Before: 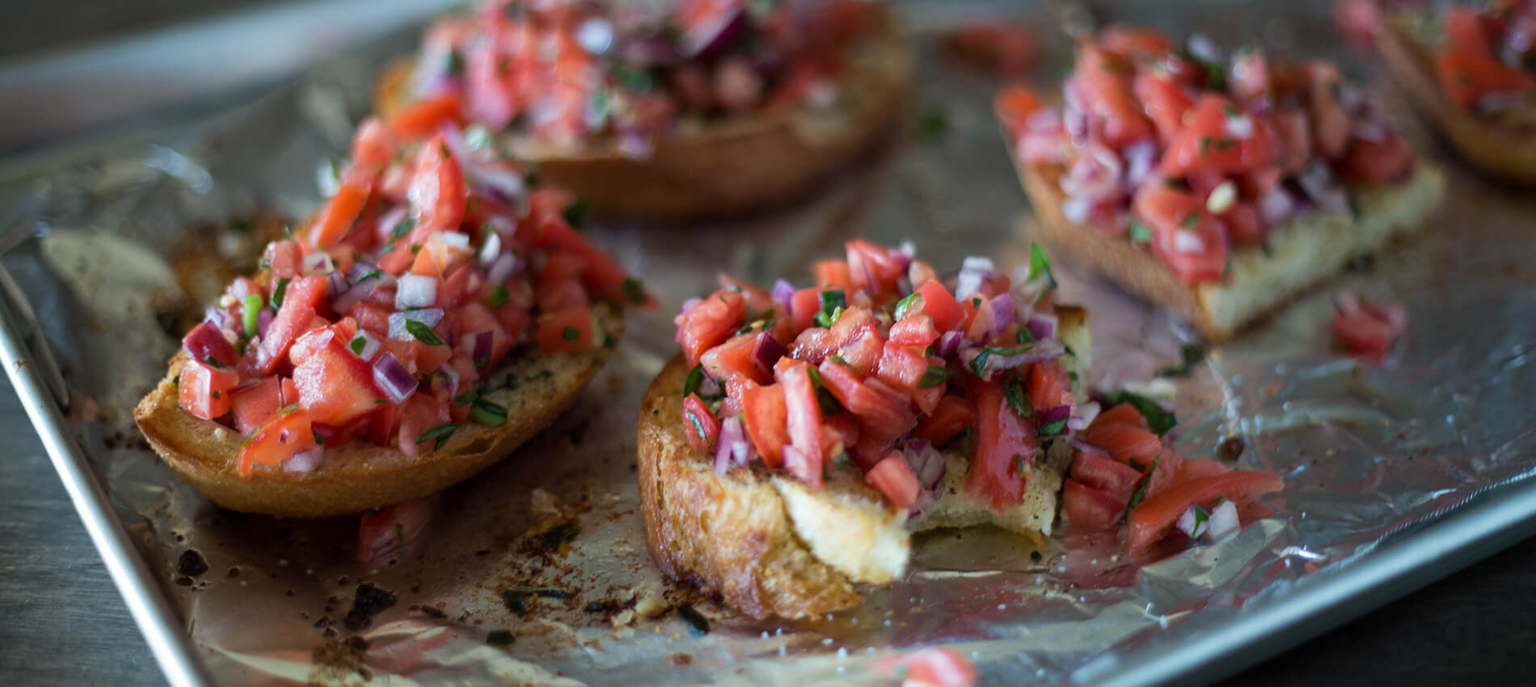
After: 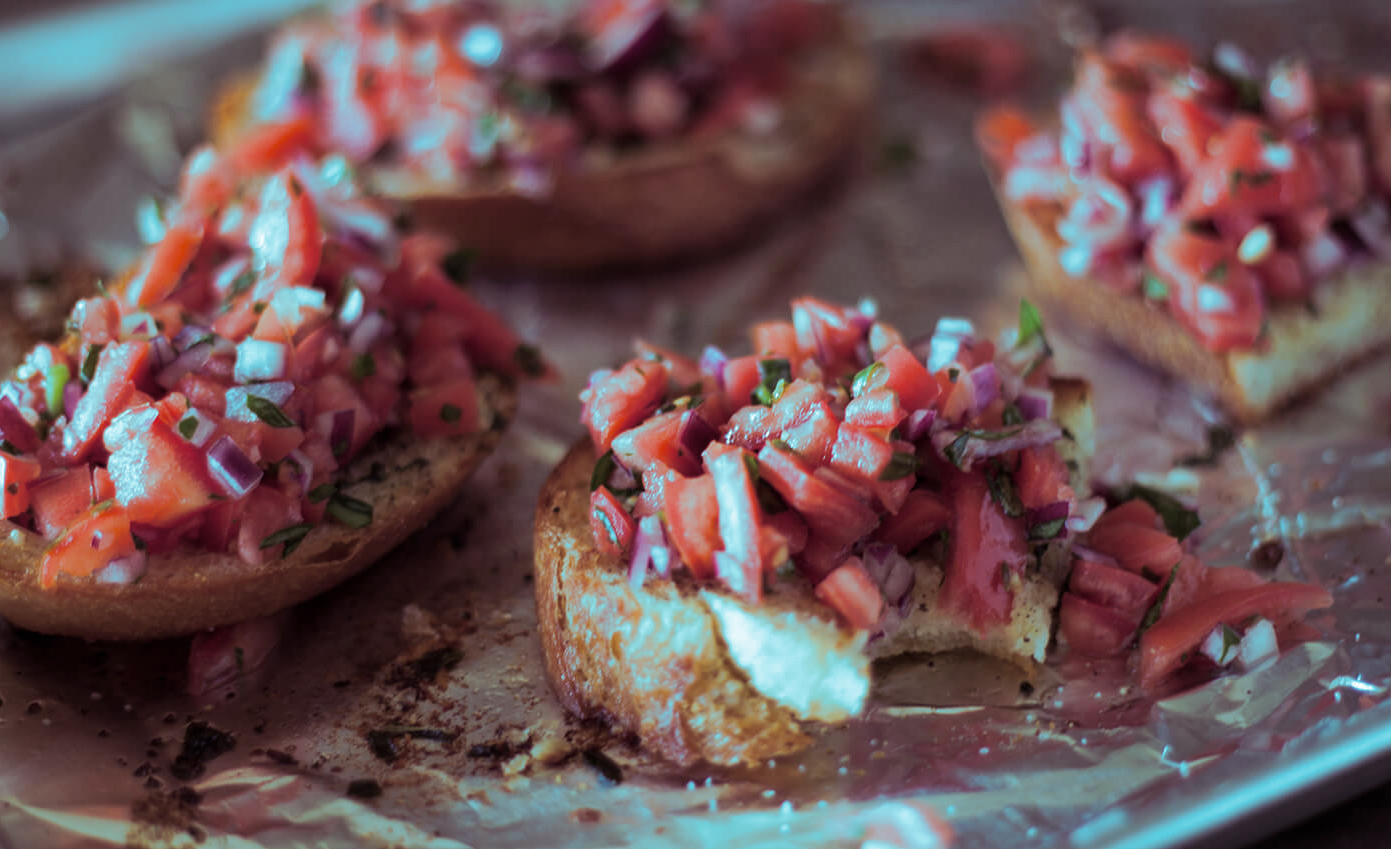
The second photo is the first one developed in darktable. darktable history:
split-toning: shadows › hue 327.6°, highlights › hue 198°, highlights › saturation 0.55, balance -21.25, compress 0%
crop: left 13.443%, right 13.31%
